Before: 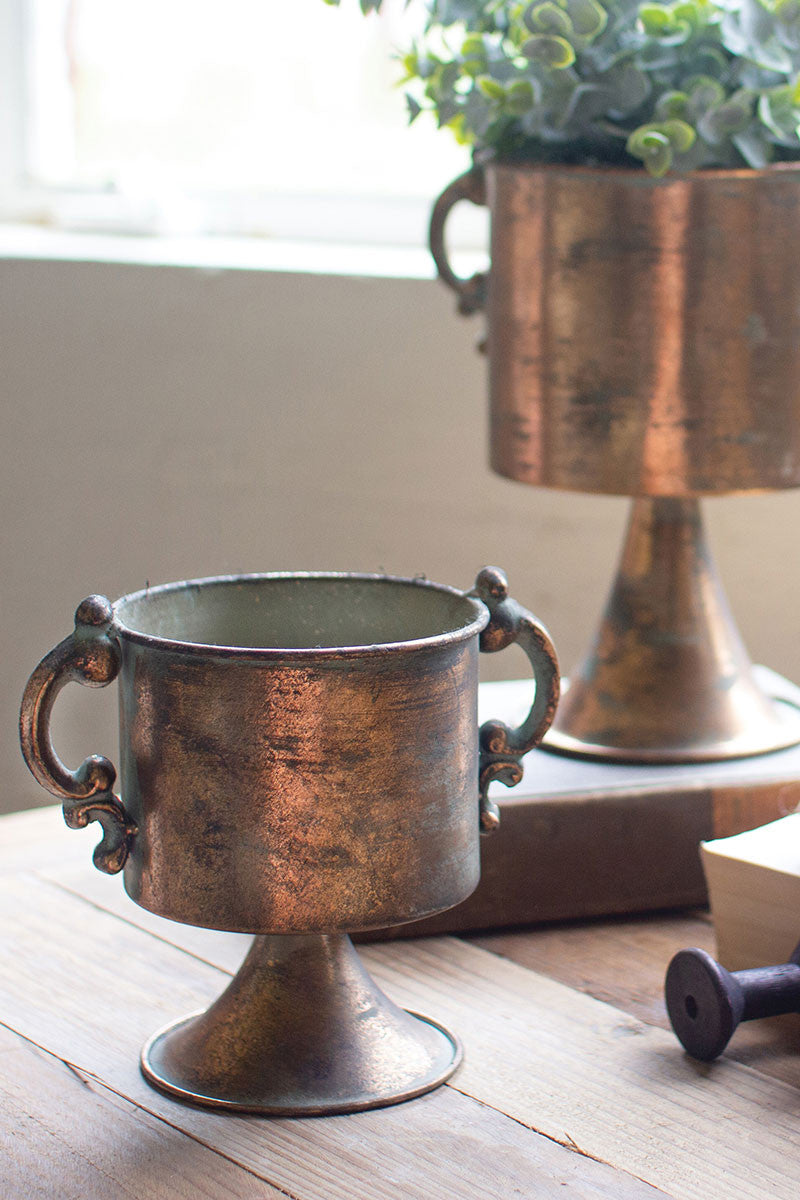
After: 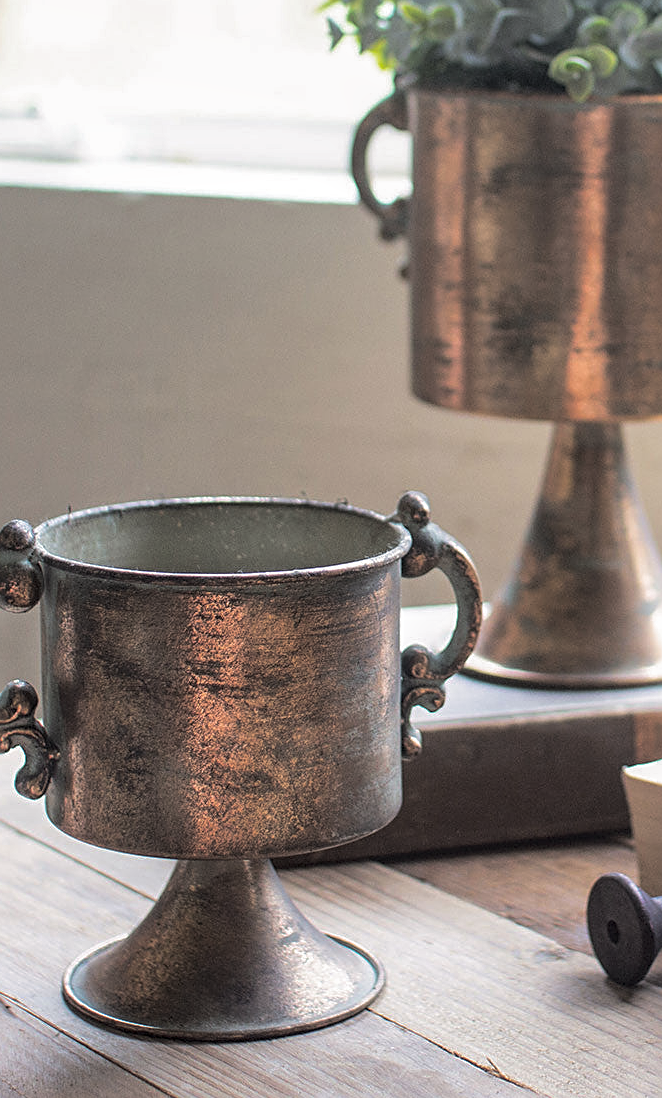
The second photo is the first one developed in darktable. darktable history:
local contrast: on, module defaults
shadows and highlights: shadows -20, white point adjustment -2, highlights -35
sharpen: on, module defaults
split-toning: shadows › hue 36°, shadows › saturation 0.05, highlights › hue 10.8°, highlights › saturation 0.15, compress 40%
crop: left 9.807%, top 6.259%, right 7.334%, bottom 2.177%
